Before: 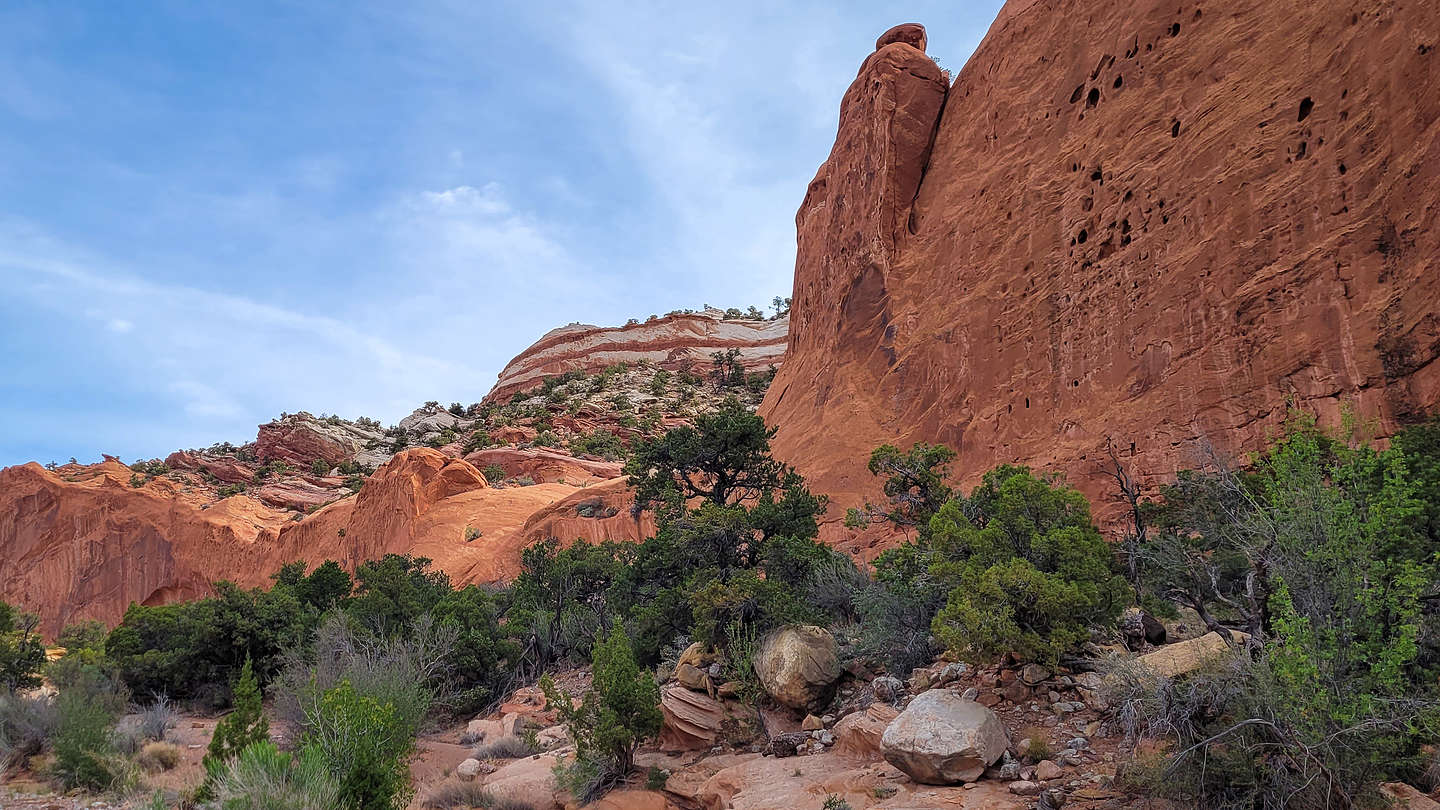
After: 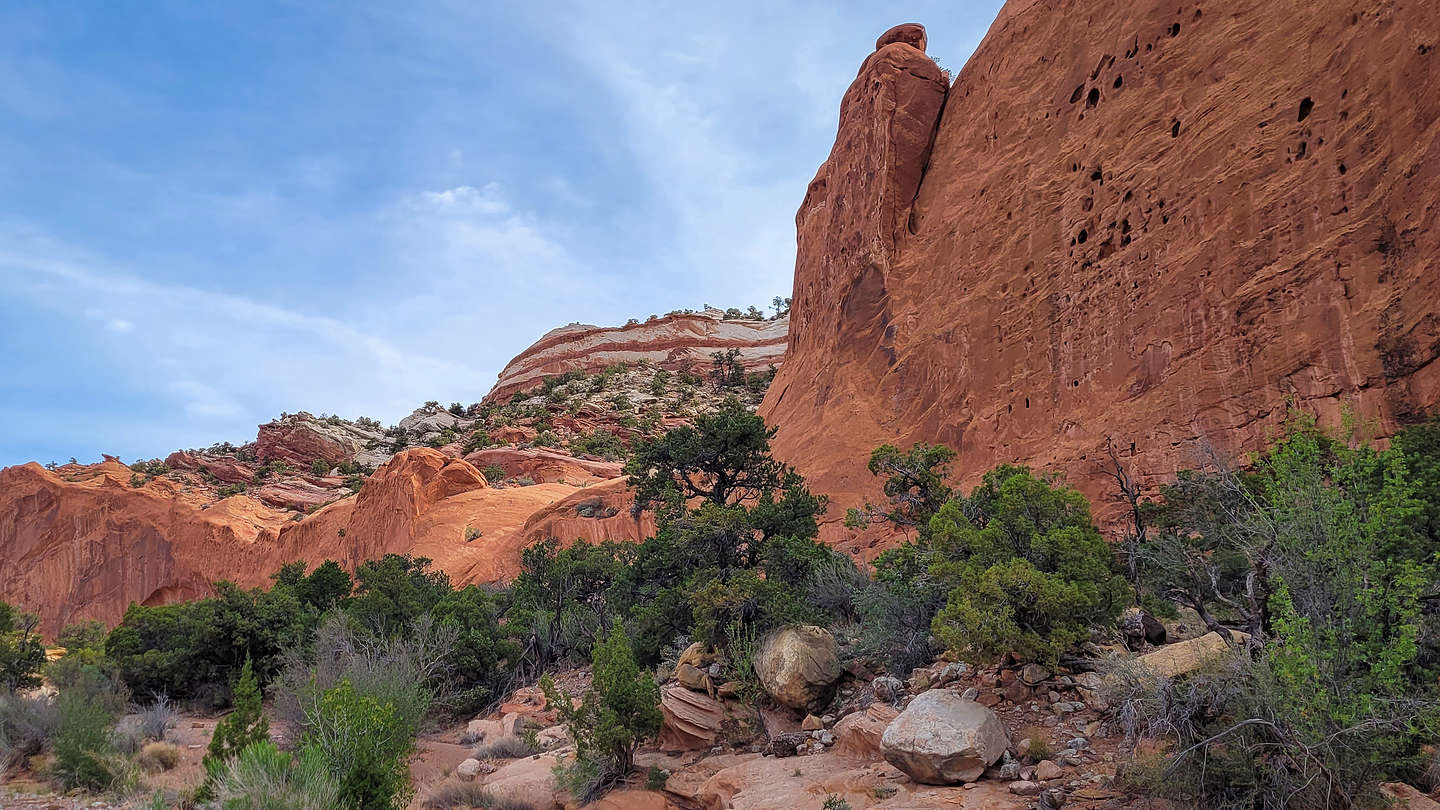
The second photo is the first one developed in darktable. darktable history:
shadows and highlights: shadows 25.07, highlights -23.92
